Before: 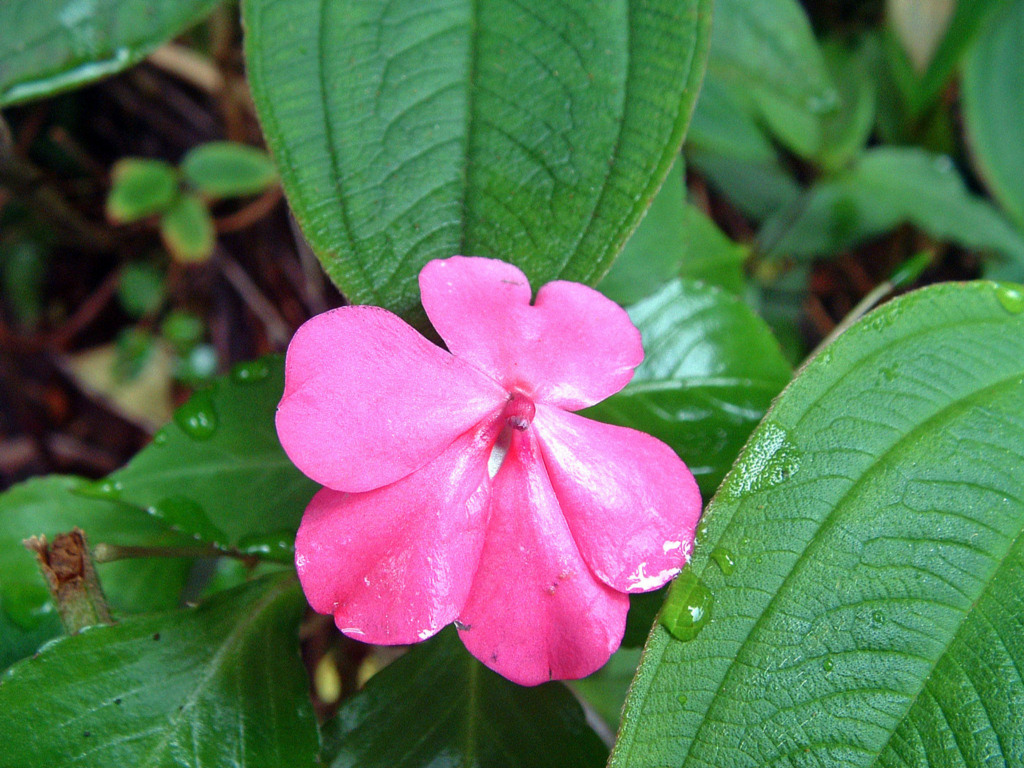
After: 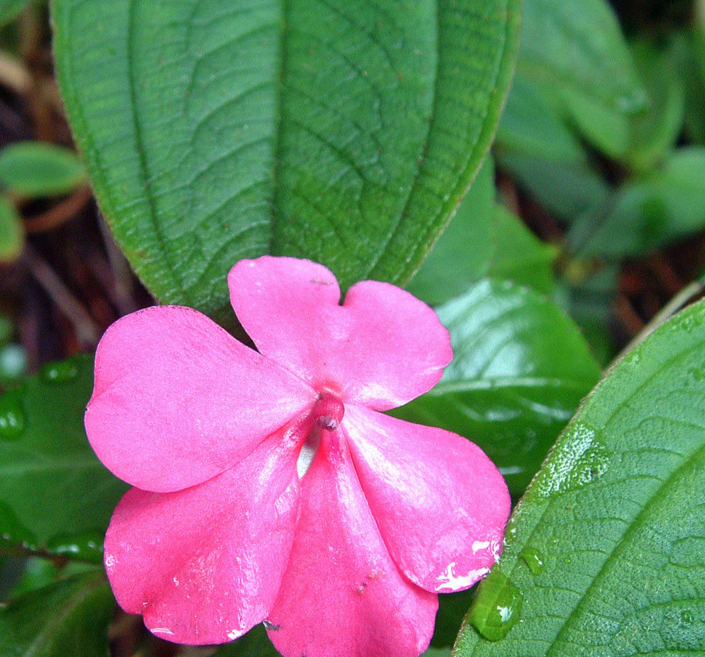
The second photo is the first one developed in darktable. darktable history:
crop: left 18.748%, right 12.333%, bottom 14.437%
